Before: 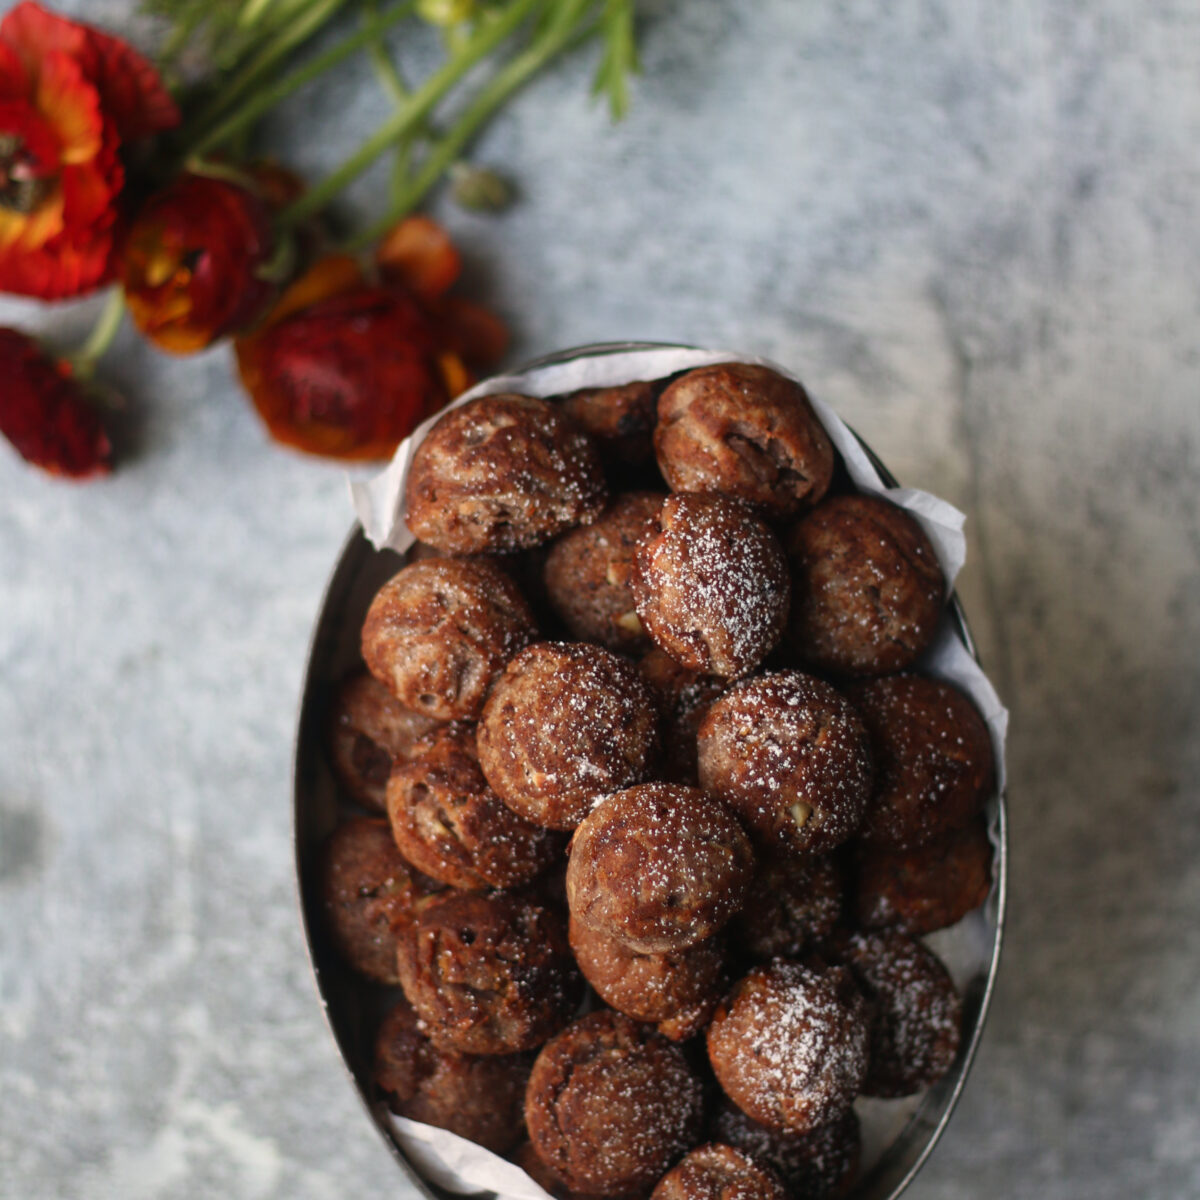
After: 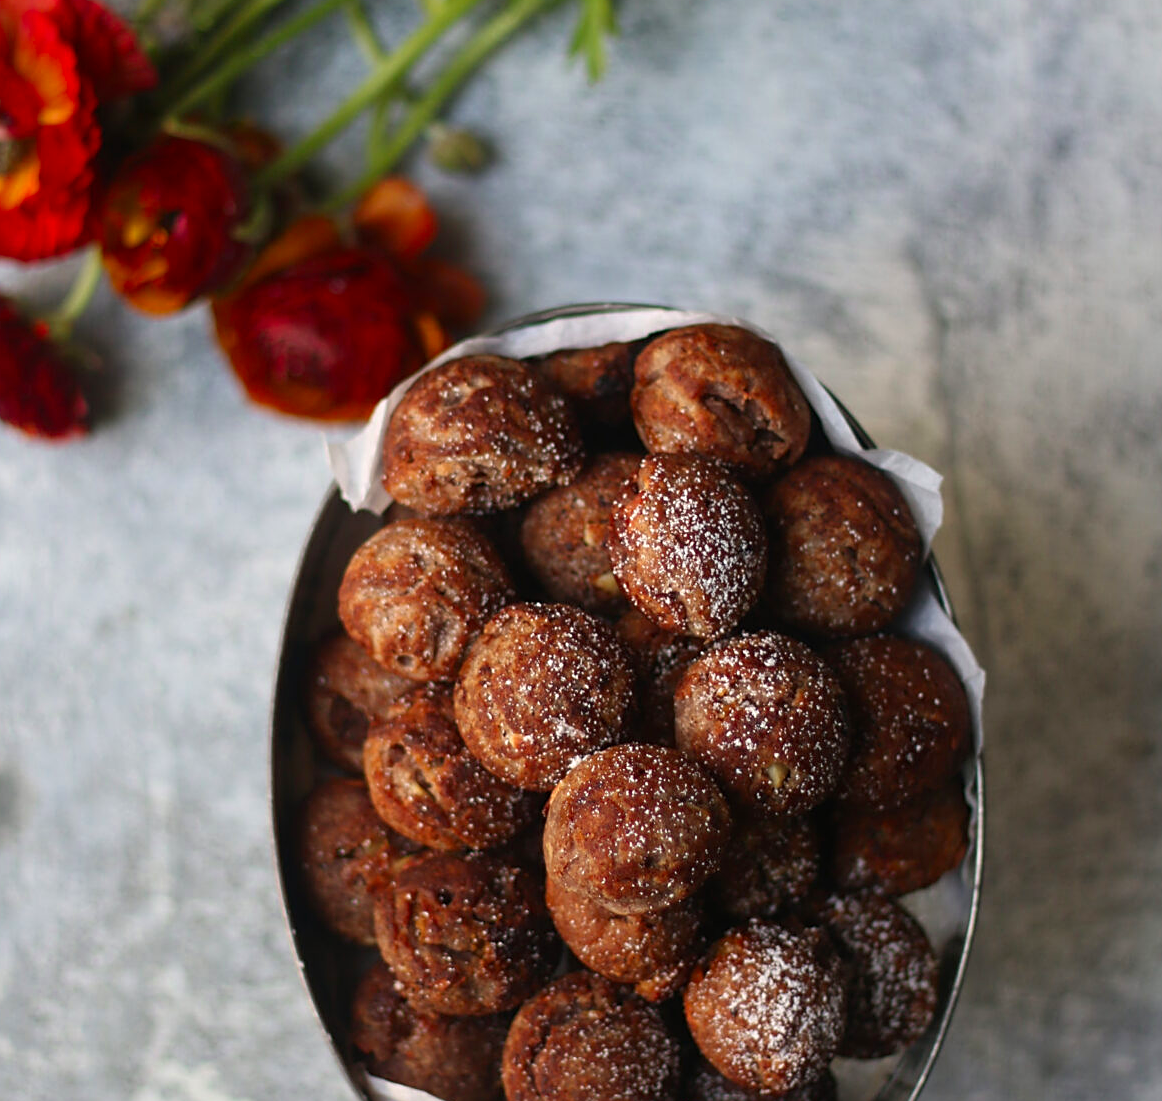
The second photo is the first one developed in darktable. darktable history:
color zones: curves: ch0 [(0, 0.613) (0.01, 0.613) (0.245, 0.448) (0.498, 0.529) (0.642, 0.665) (0.879, 0.777) (0.99, 0.613)]; ch1 [(0, 0) (0.143, 0) (0.286, 0) (0.429, 0) (0.571, 0) (0.714, 0) (0.857, 0)], mix -121.96%
crop: left 1.964%, top 3.251%, right 1.122%, bottom 4.933%
sharpen: on, module defaults
